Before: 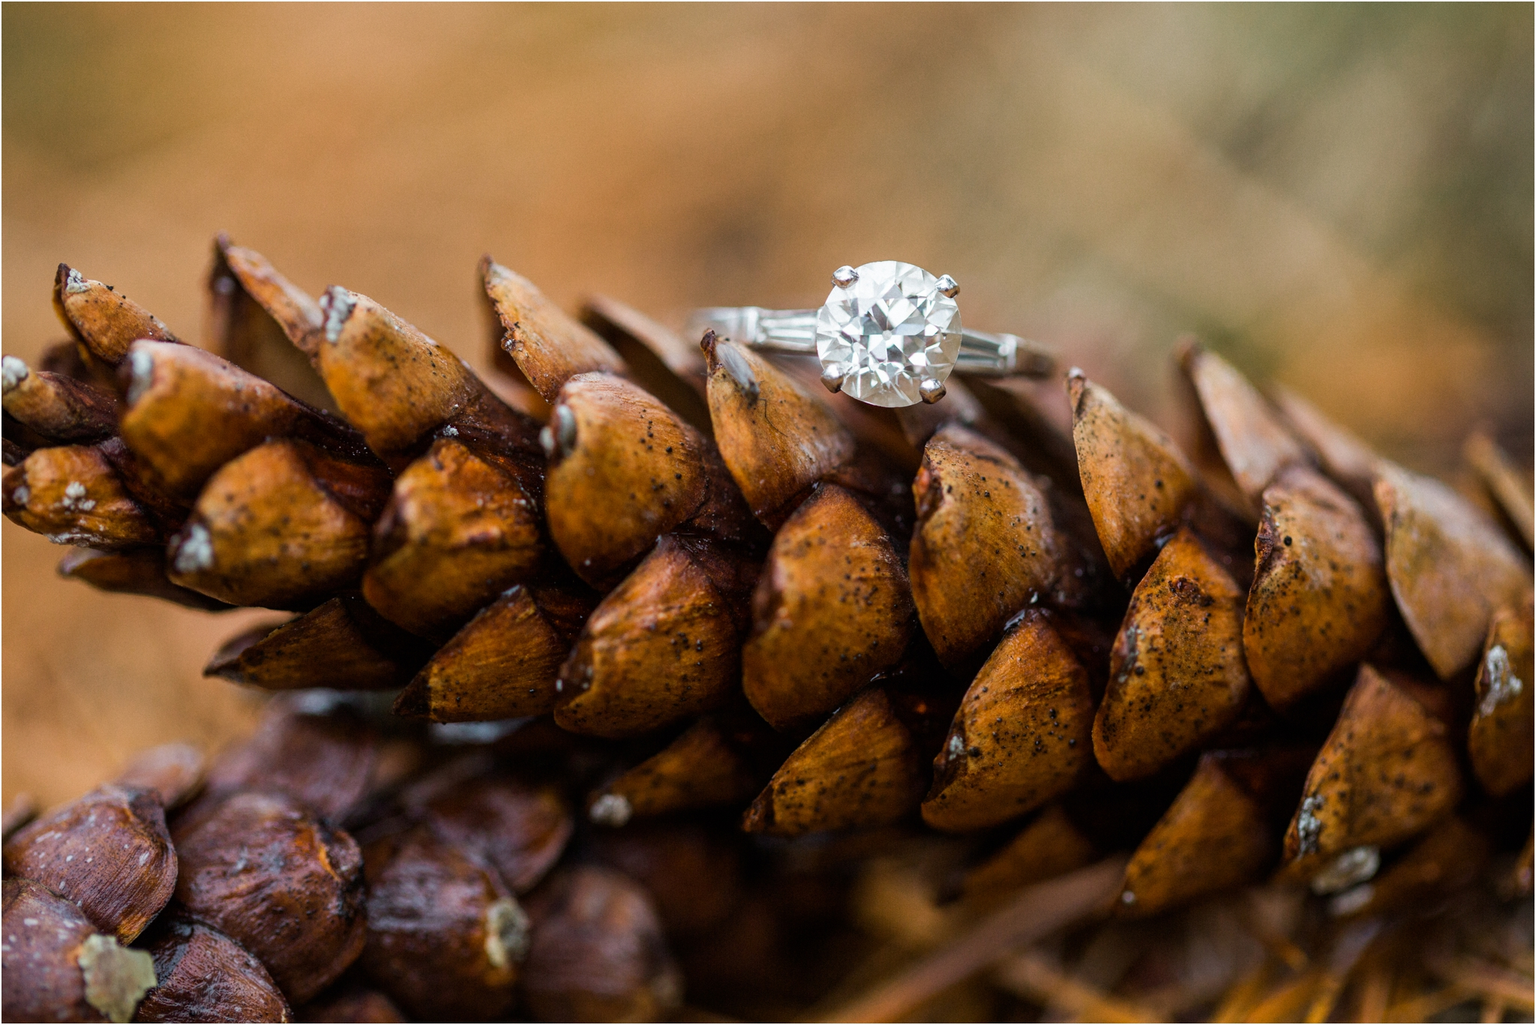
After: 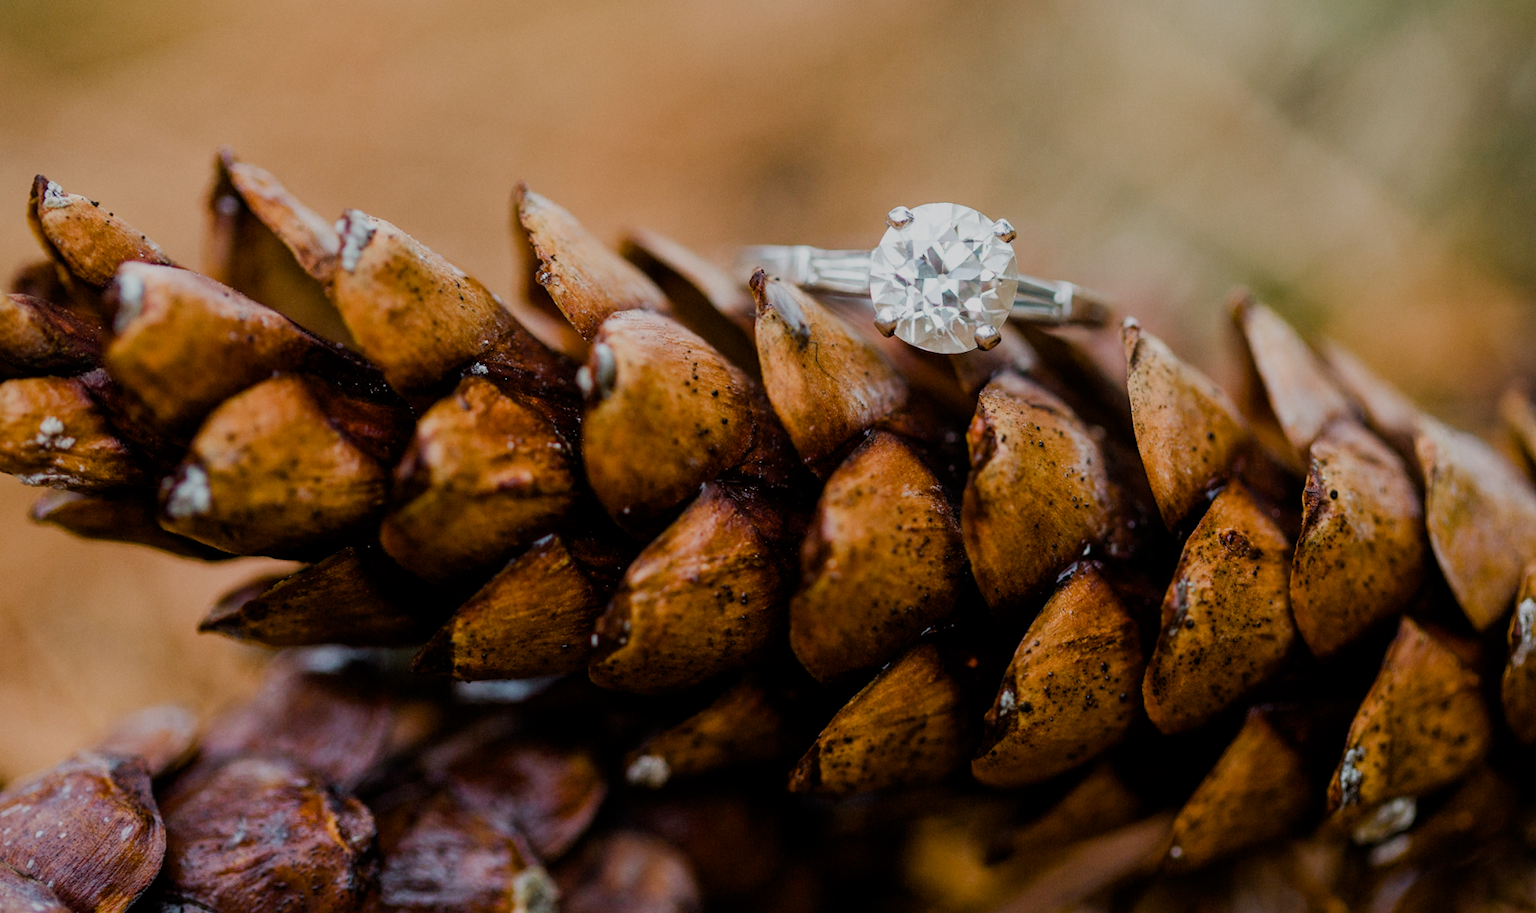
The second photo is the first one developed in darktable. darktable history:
crop: left 1.964%, top 3.251%, right 1.122%, bottom 4.933%
filmic rgb: black relative exposure -16 EV, white relative exposure 6.92 EV, hardness 4.7
rotate and perspective: rotation 0.679°, lens shift (horizontal) 0.136, crop left 0.009, crop right 0.991, crop top 0.078, crop bottom 0.95
color balance rgb: perceptual saturation grading › global saturation 20%, perceptual saturation grading › highlights -50%, perceptual saturation grading › shadows 30%
